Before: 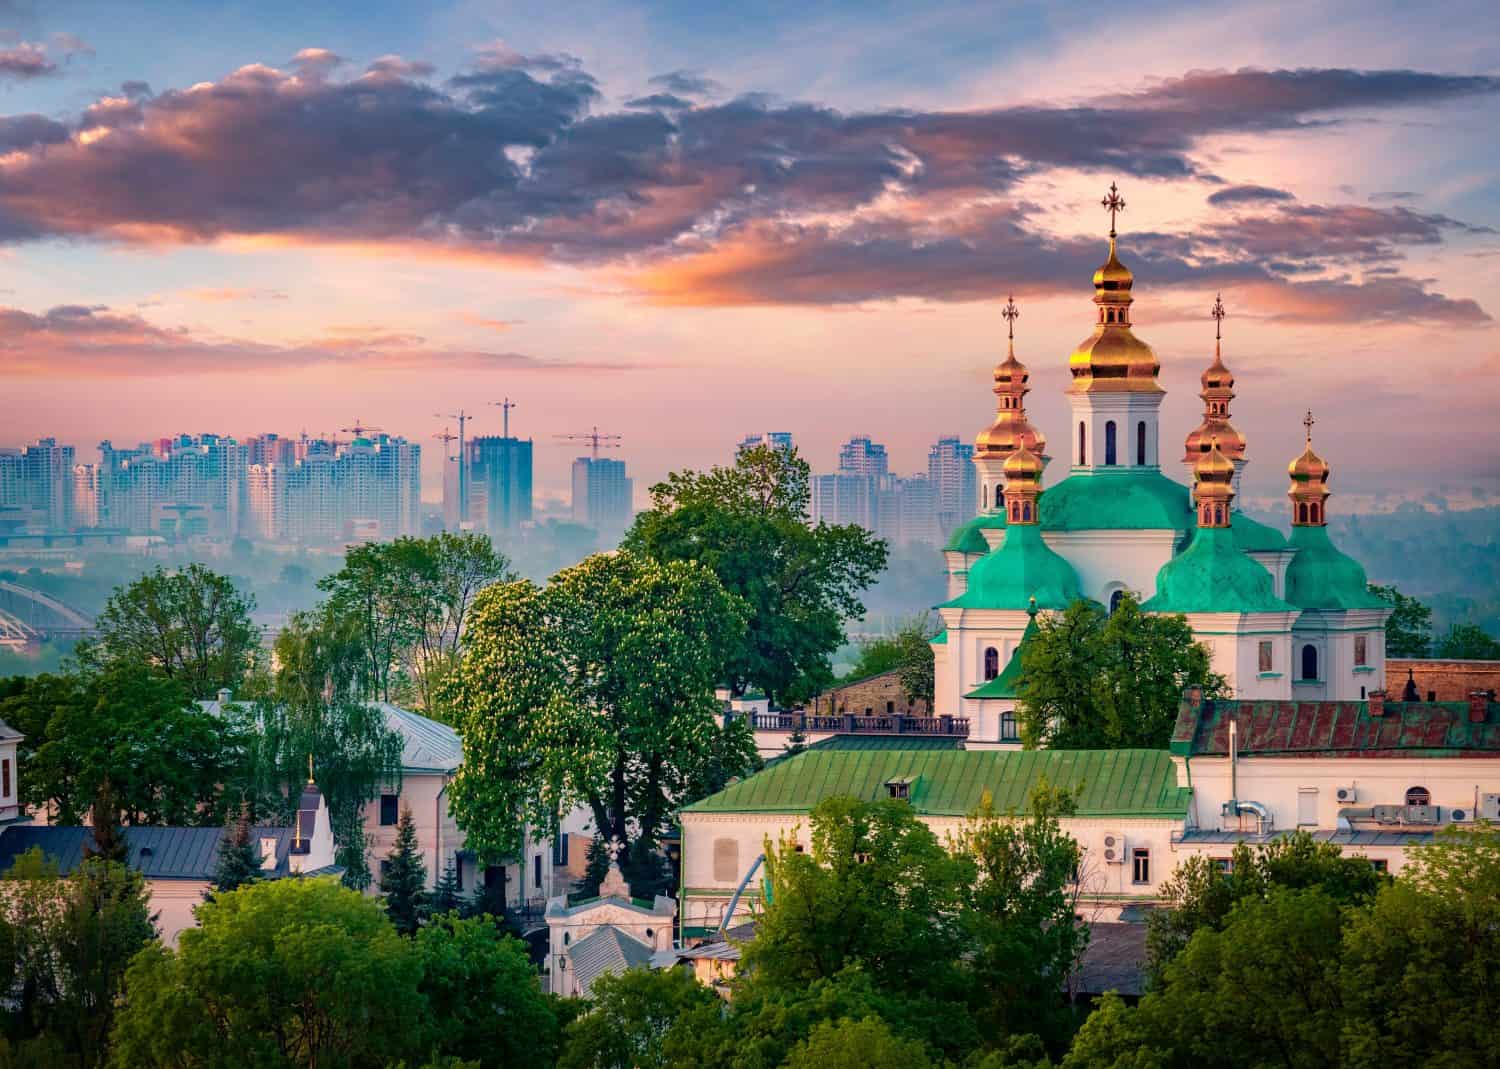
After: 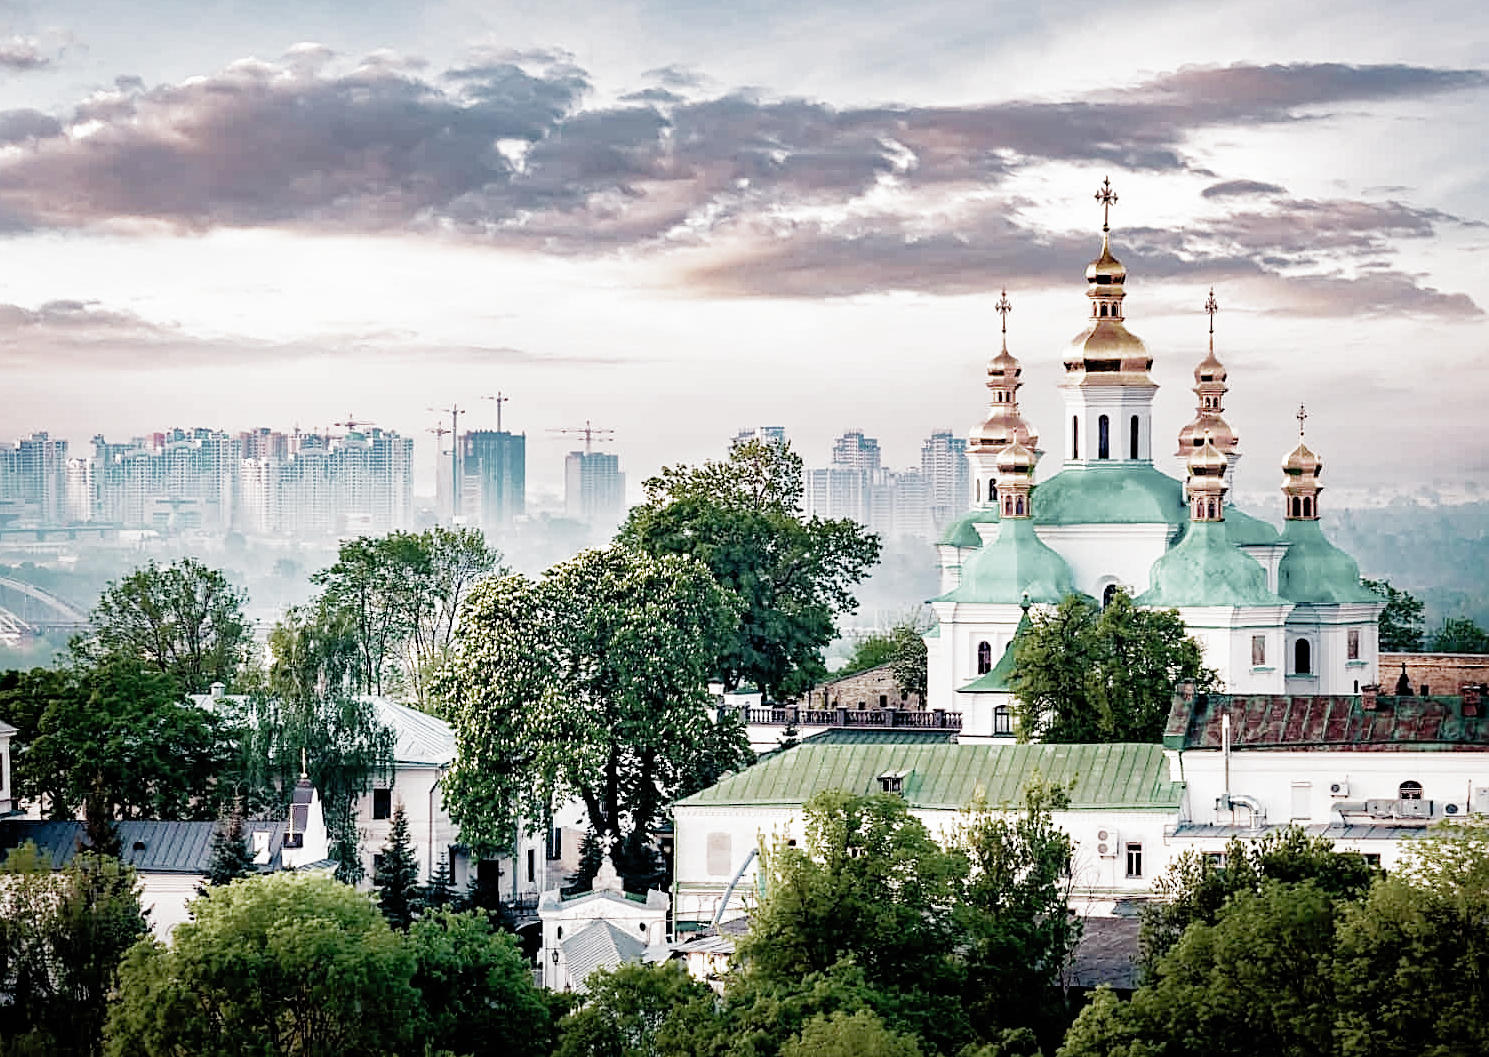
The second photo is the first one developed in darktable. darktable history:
shadows and highlights: on, module defaults
crop: left 0.489%, top 0.636%, right 0.213%, bottom 0.399%
exposure: black level correction 0, exposure 1.105 EV, compensate highlight preservation false
sharpen: on, module defaults
filmic rgb: black relative exposure -5.09 EV, white relative exposure 3.96 EV, hardness 2.89, contrast 1.3, highlights saturation mix -30.74%, preserve chrominance no, color science v5 (2021)
tone equalizer: -8 EV 0.001 EV, -7 EV -0.003 EV, -6 EV 0.005 EV, -5 EV -0.066 EV, -4 EV -0.091 EV, -3 EV -0.16 EV, -2 EV 0.226 EV, -1 EV 0.704 EV, +0 EV 0.463 EV, mask exposure compensation -0.509 EV
